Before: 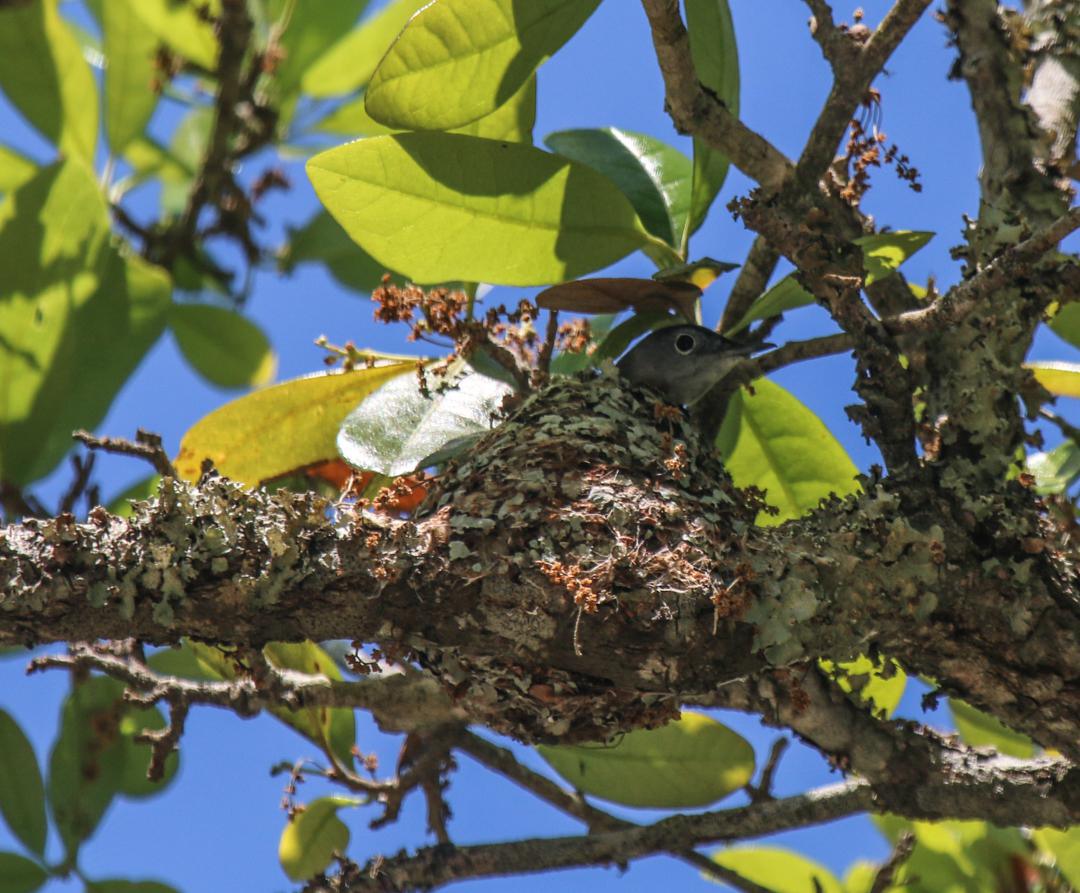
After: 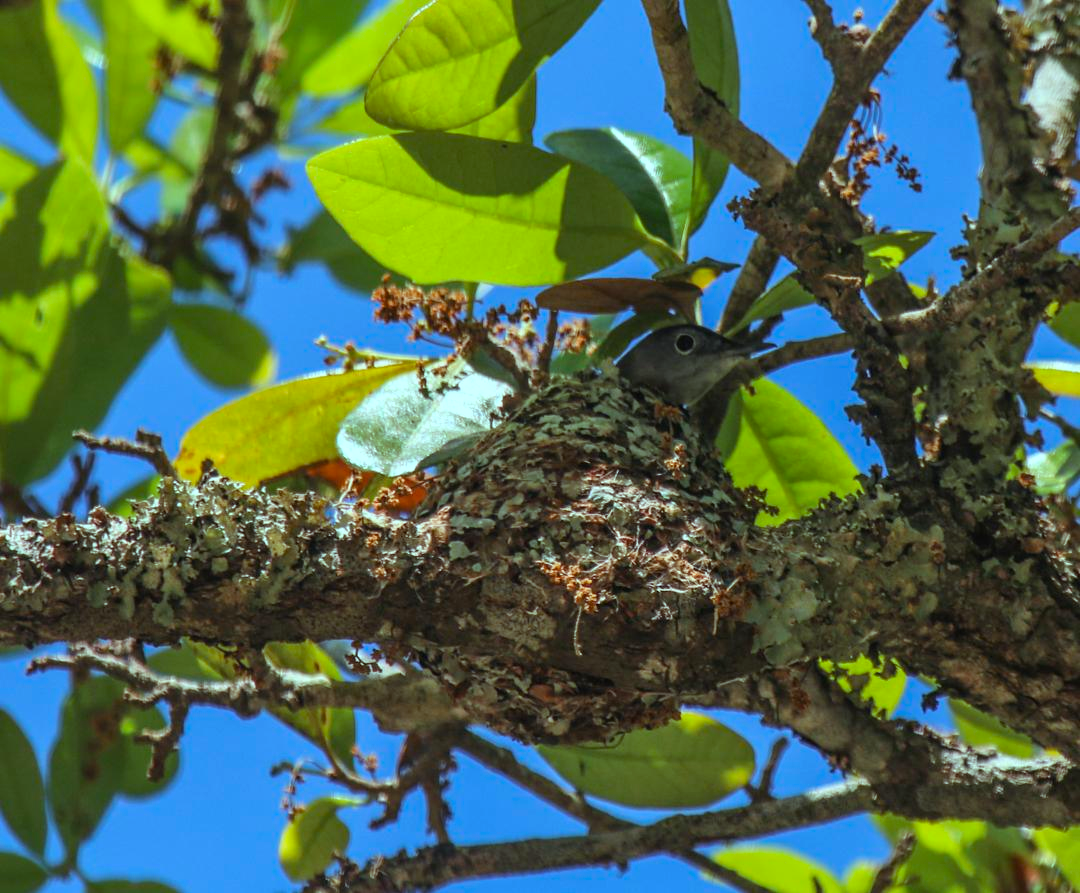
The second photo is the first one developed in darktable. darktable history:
color balance rgb: power › hue 171.48°, highlights gain › chroma 4.093%, highlights gain › hue 202.22°, perceptual saturation grading › global saturation 19.717%
